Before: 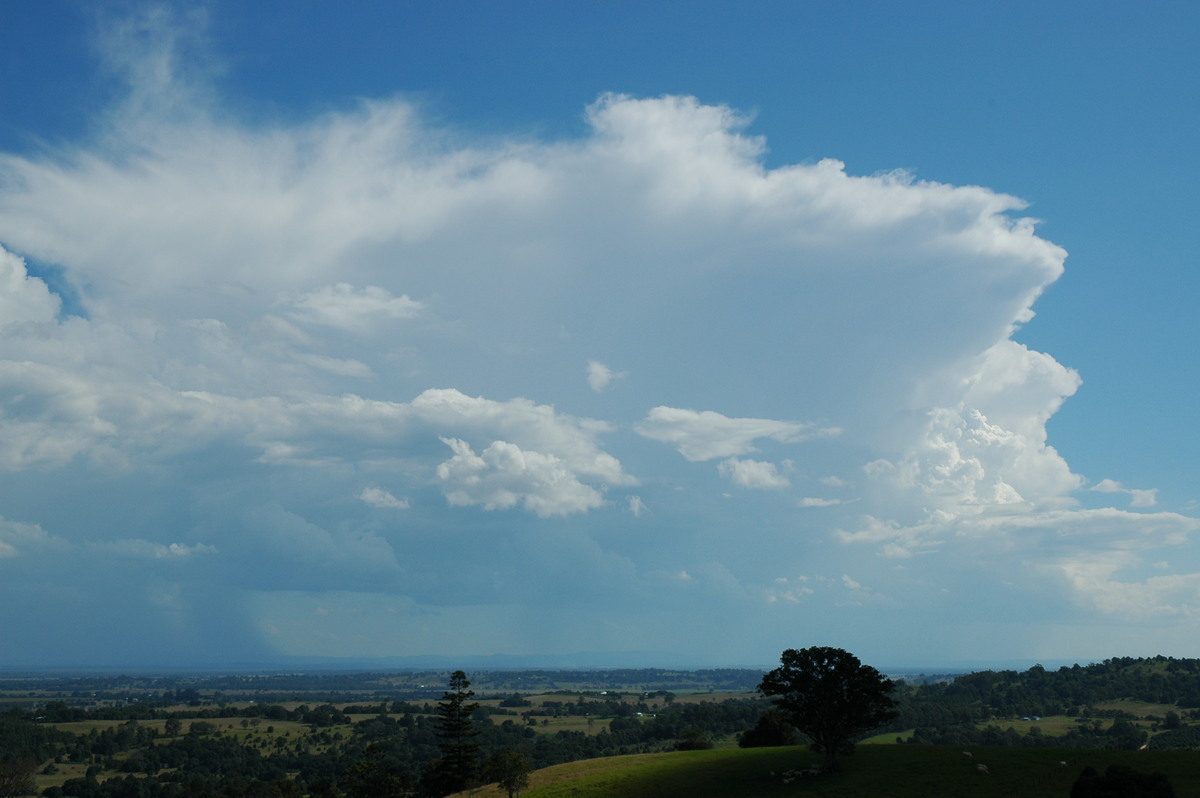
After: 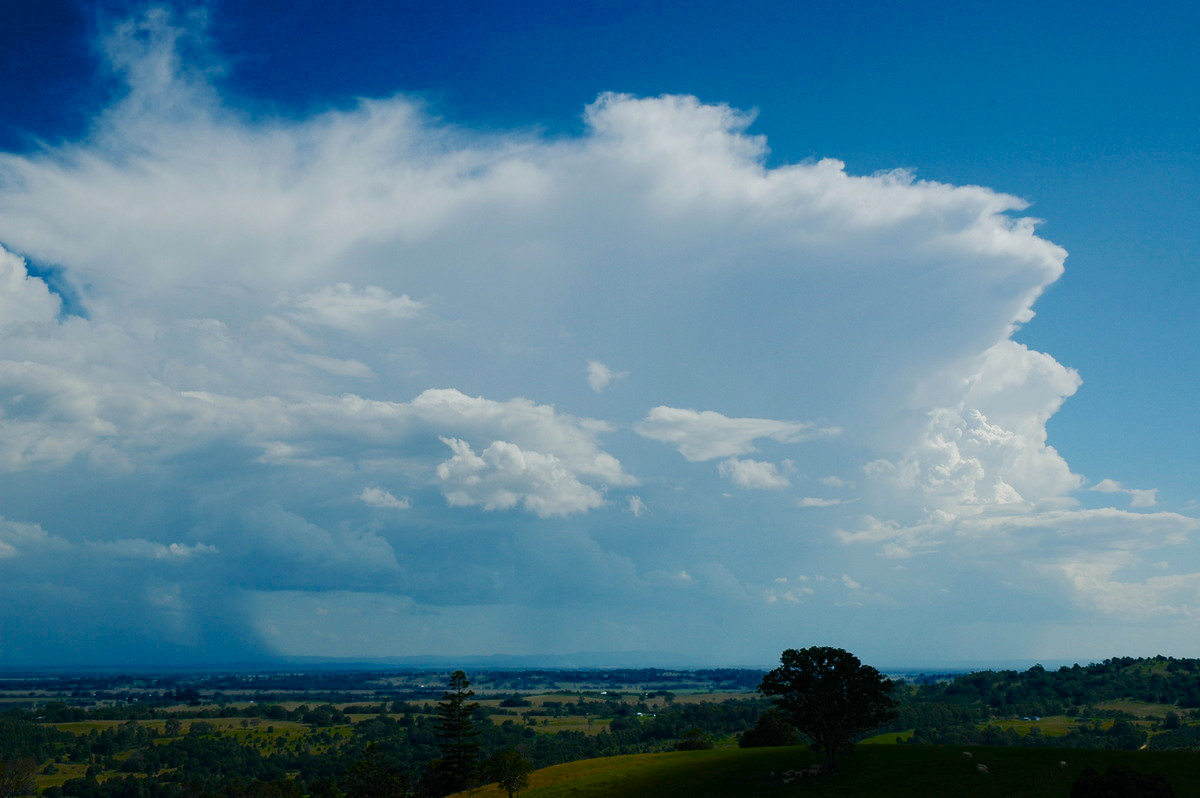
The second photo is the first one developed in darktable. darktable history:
sharpen: radius 2.901, amount 0.879, threshold 47.223
color balance rgb: highlights gain › chroma 0.16%, highlights gain › hue 330.62°, perceptual saturation grading › global saturation 14.222%, perceptual saturation grading › highlights -30.206%, perceptual saturation grading › shadows 50.74%, global vibrance 16.037%, saturation formula JzAzBz (2021)
